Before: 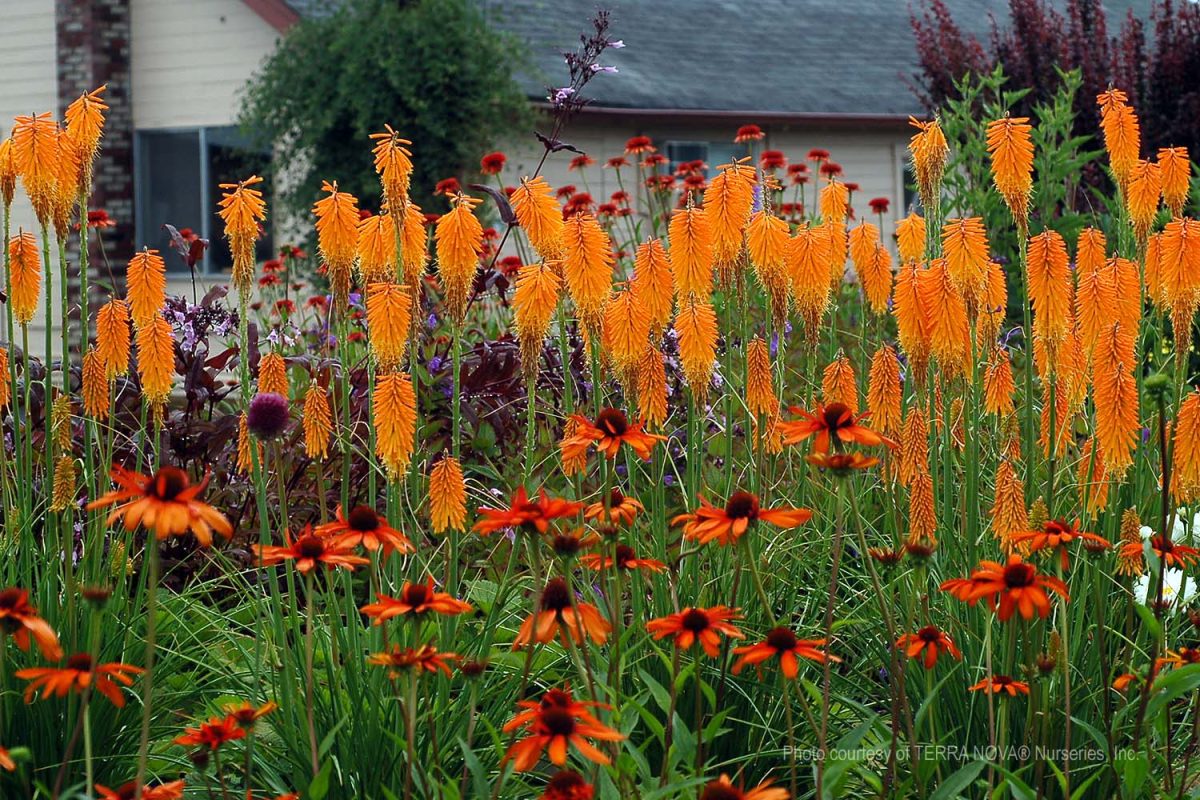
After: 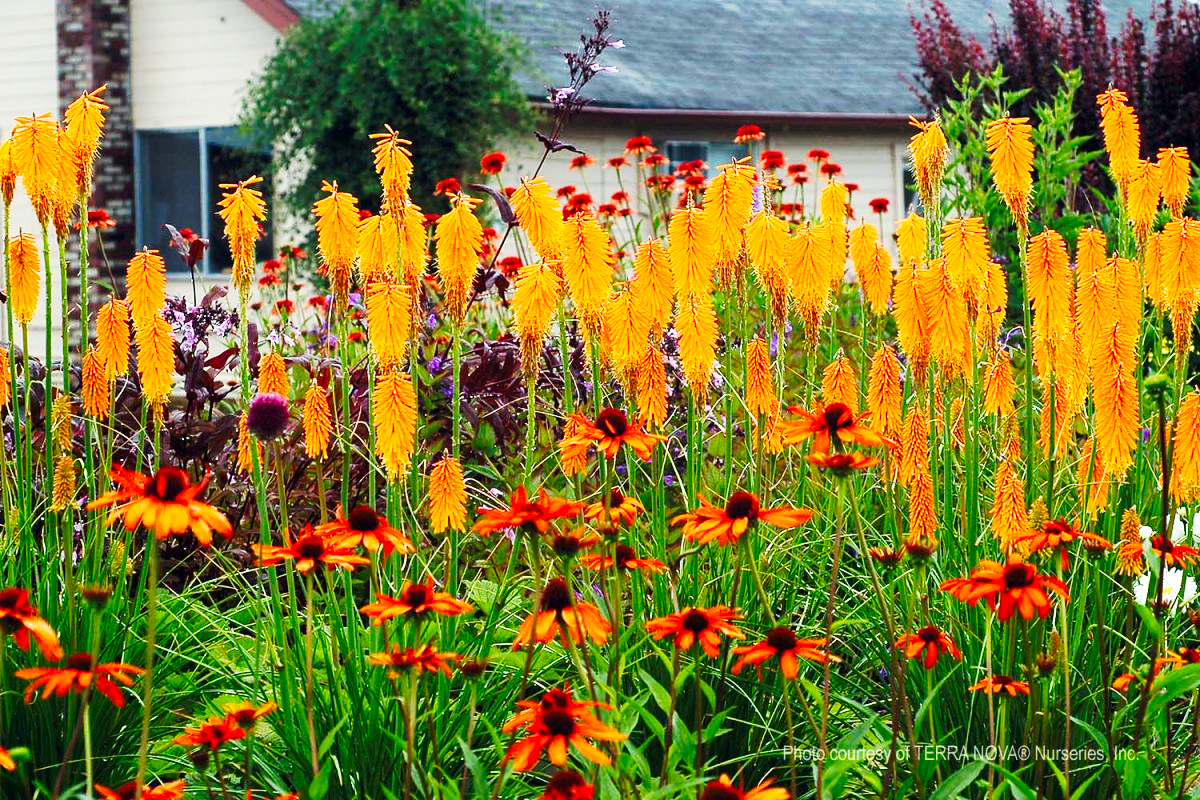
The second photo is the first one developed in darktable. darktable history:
tone curve: curves: ch0 [(0, 0) (0.003, 0.003) (0.011, 0.013) (0.025, 0.029) (0.044, 0.052) (0.069, 0.082) (0.1, 0.118) (0.136, 0.161) (0.177, 0.21) (0.224, 0.27) (0.277, 0.38) (0.335, 0.49) (0.399, 0.594) (0.468, 0.692) (0.543, 0.794) (0.623, 0.857) (0.709, 0.919) (0.801, 0.955) (0.898, 0.978) (1, 1)], preserve colors none
color calibration: output colorfulness [0, 0.315, 0, 0], x 0.341, y 0.355, temperature 5166 K
